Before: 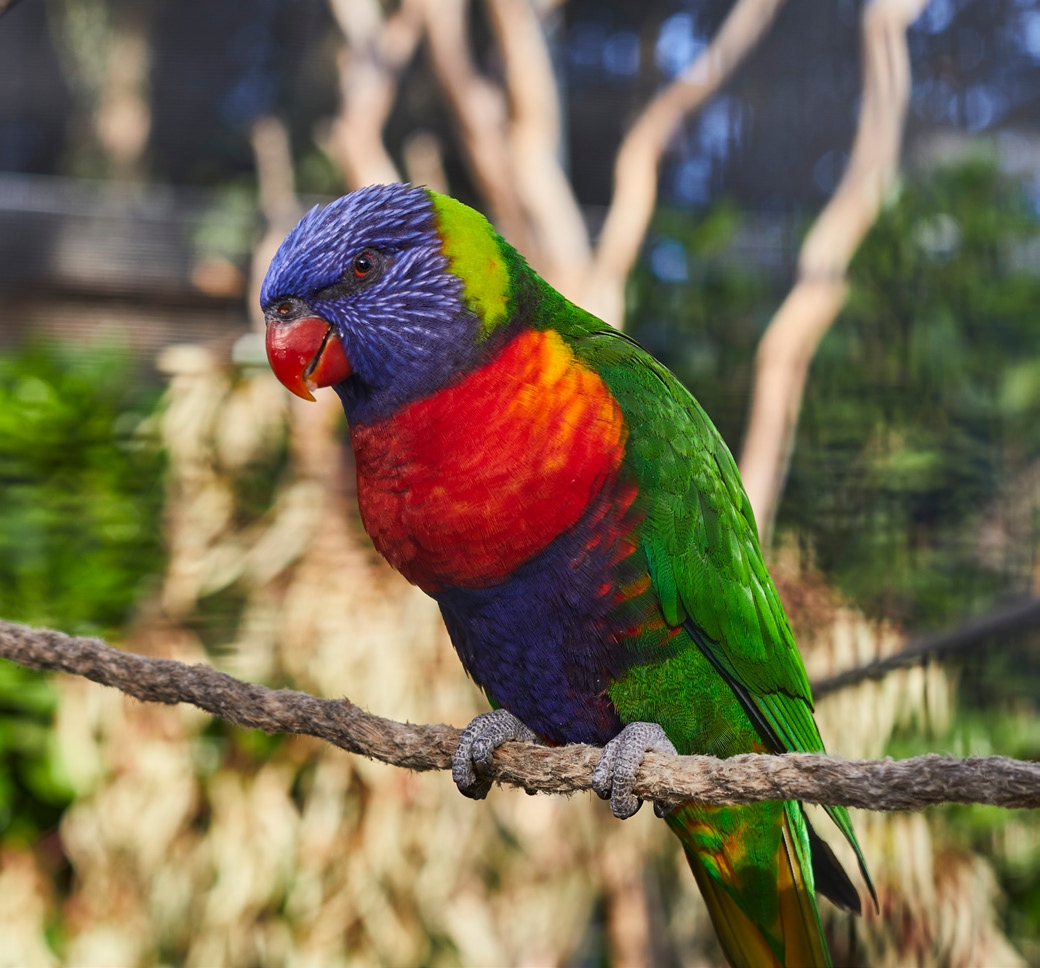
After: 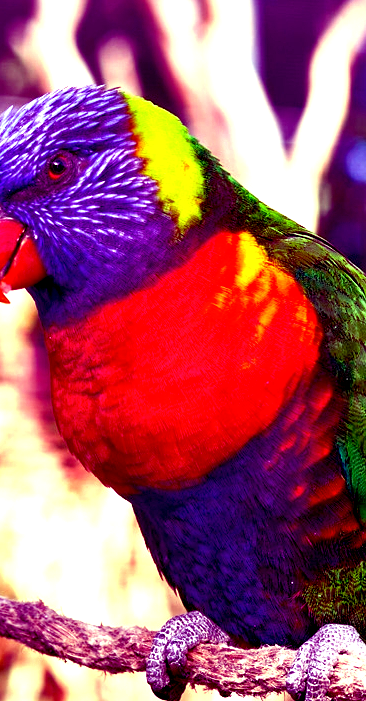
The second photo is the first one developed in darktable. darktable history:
base curve: curves: ch0 [(0, 0) (0.297, 0.298) (1, 1)], preserve colors none
color balance: mode lift, gamma, gain (sRGB), lift [1, 1, 0.101, 1]
local contrast: mode bilateral grid, contrast 10, coarseness 25, detail 110%, midtone range 0.2
exposure: black level correction 0.009, exposure 1.425 EV, compensate highlight preservation false
crop and rotate: left 29.476%, top 10.214%, right 35.32%, bottom 17.333%
